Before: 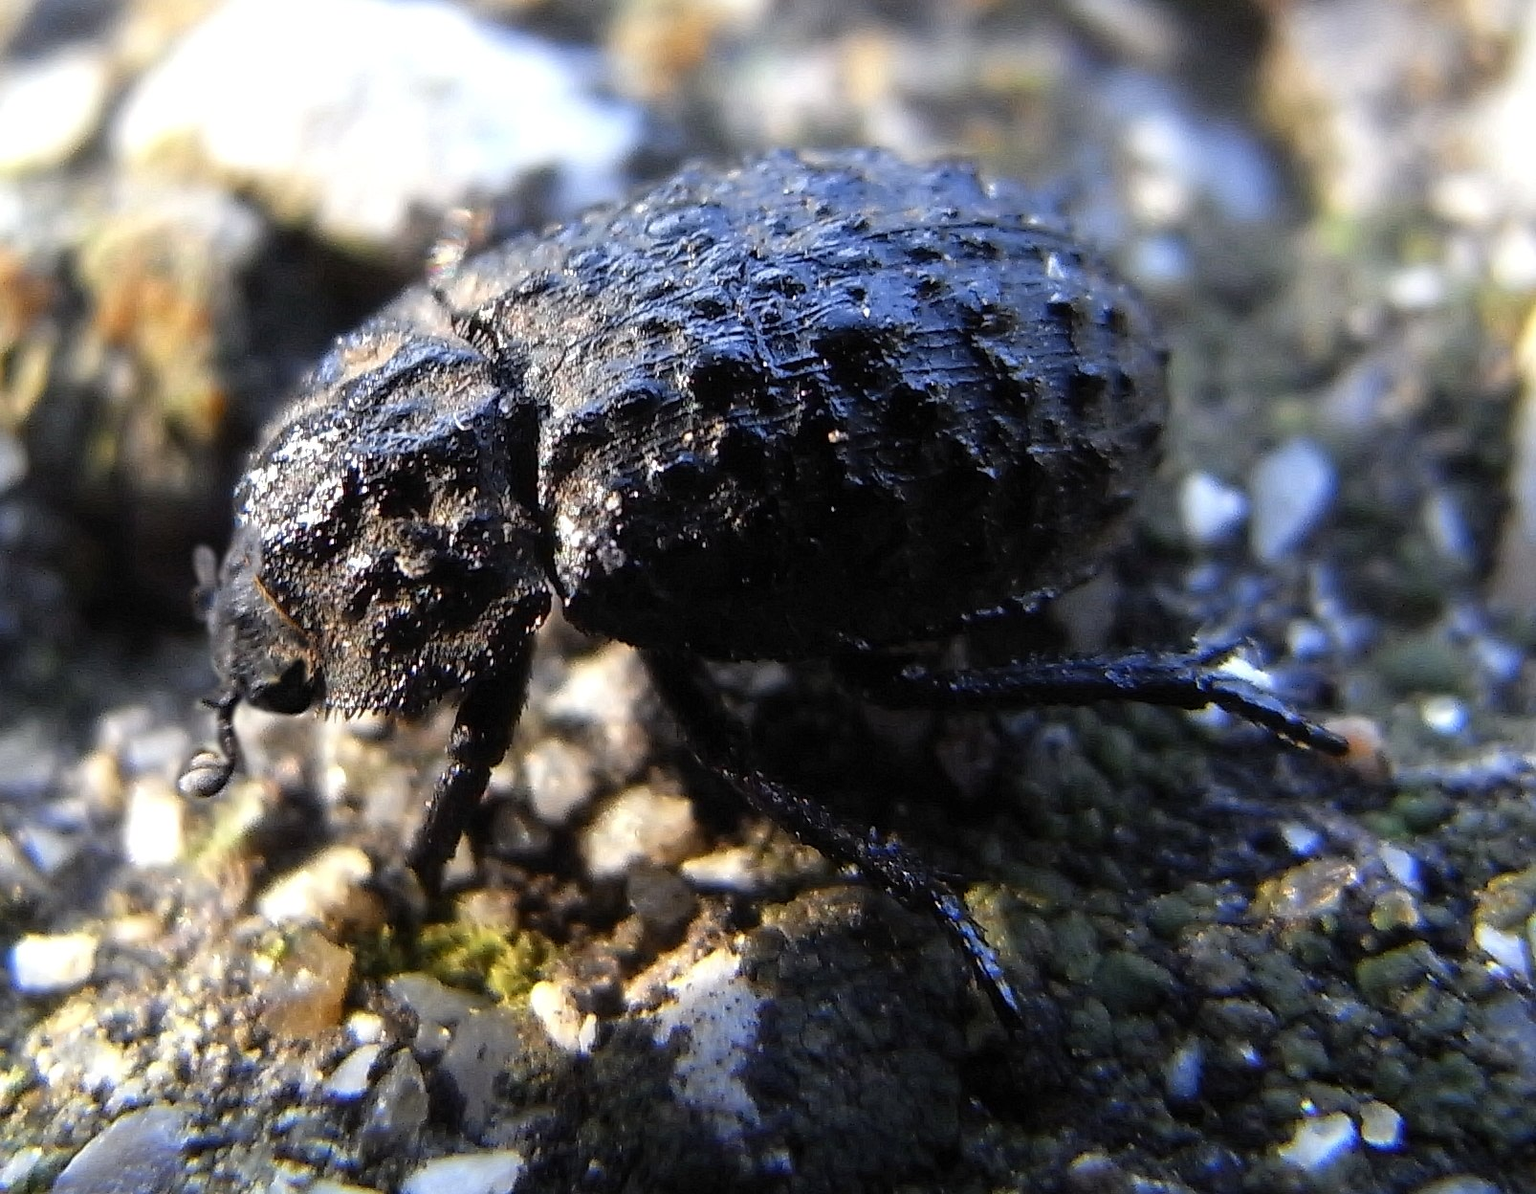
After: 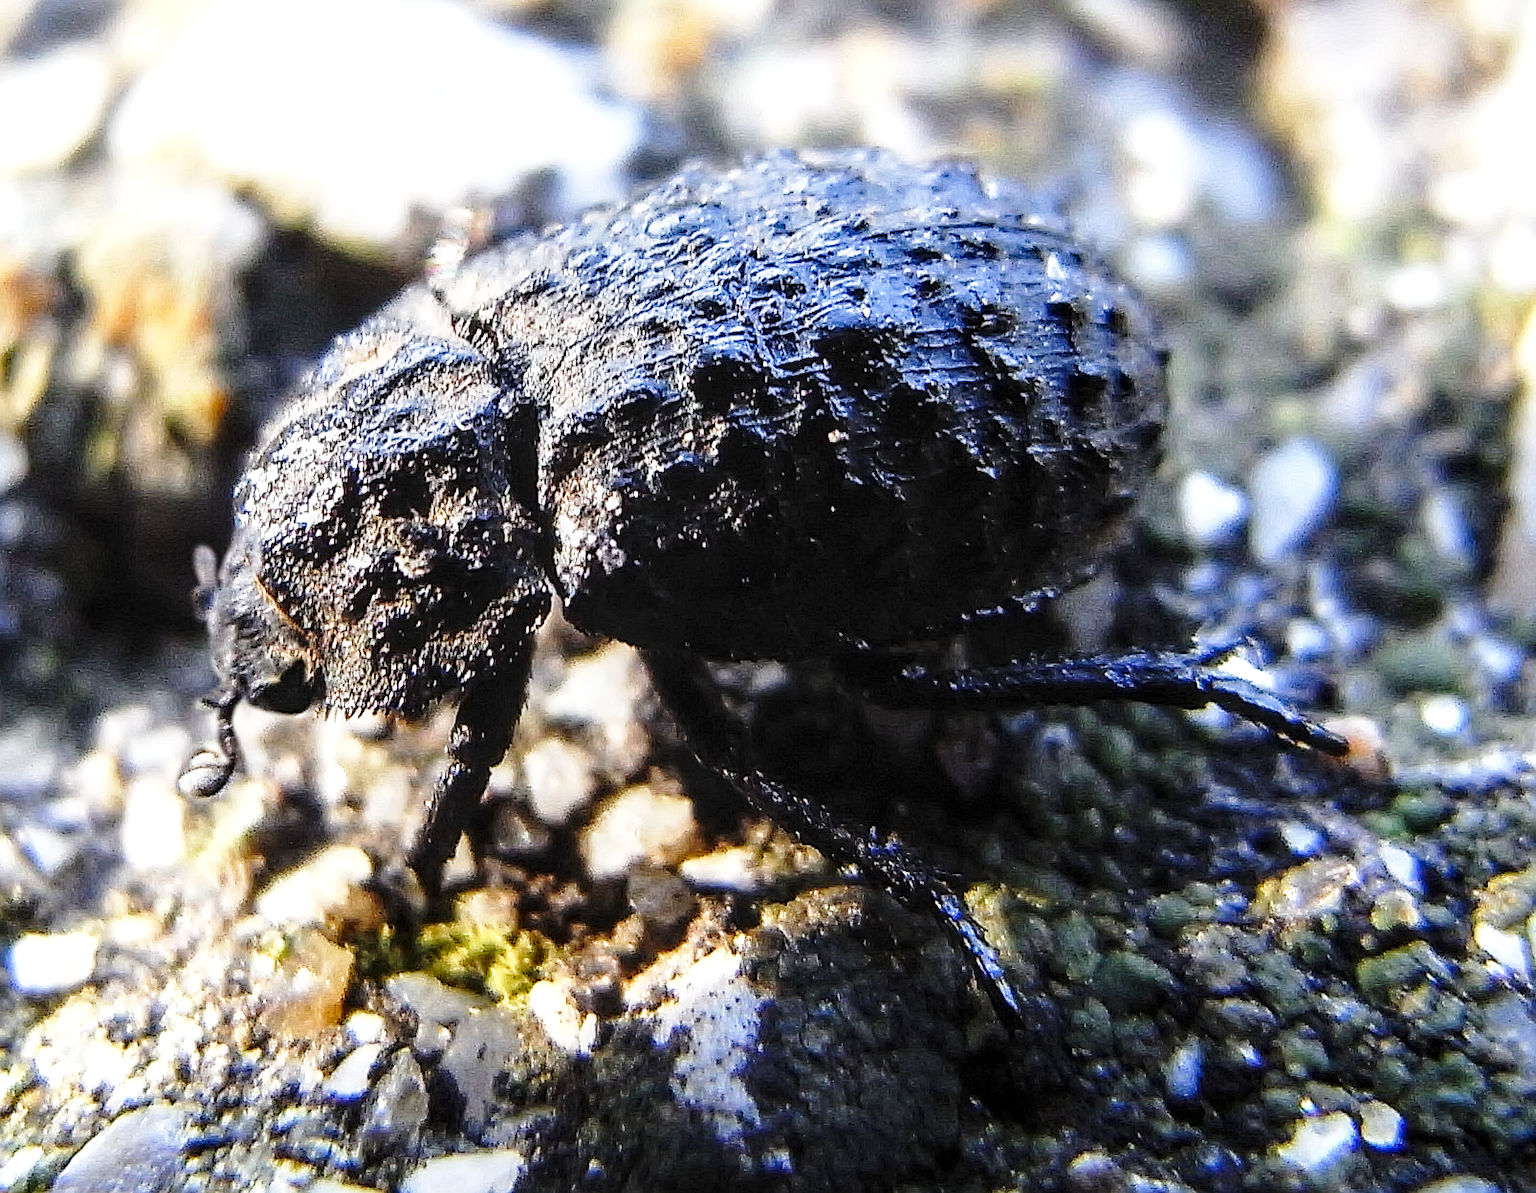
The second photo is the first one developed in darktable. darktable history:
exposure: exposure 0.3 EV, compensate highlight preservation false
local contrast: detail 130%
base curve: curves: ch0 [(0, 0) (0.028, 0.03) (0.121, 0.232) (0.46, 0.748) (0.859, 0.968) (1, 1)], preserve colors none
sharpen: on, module defaults
